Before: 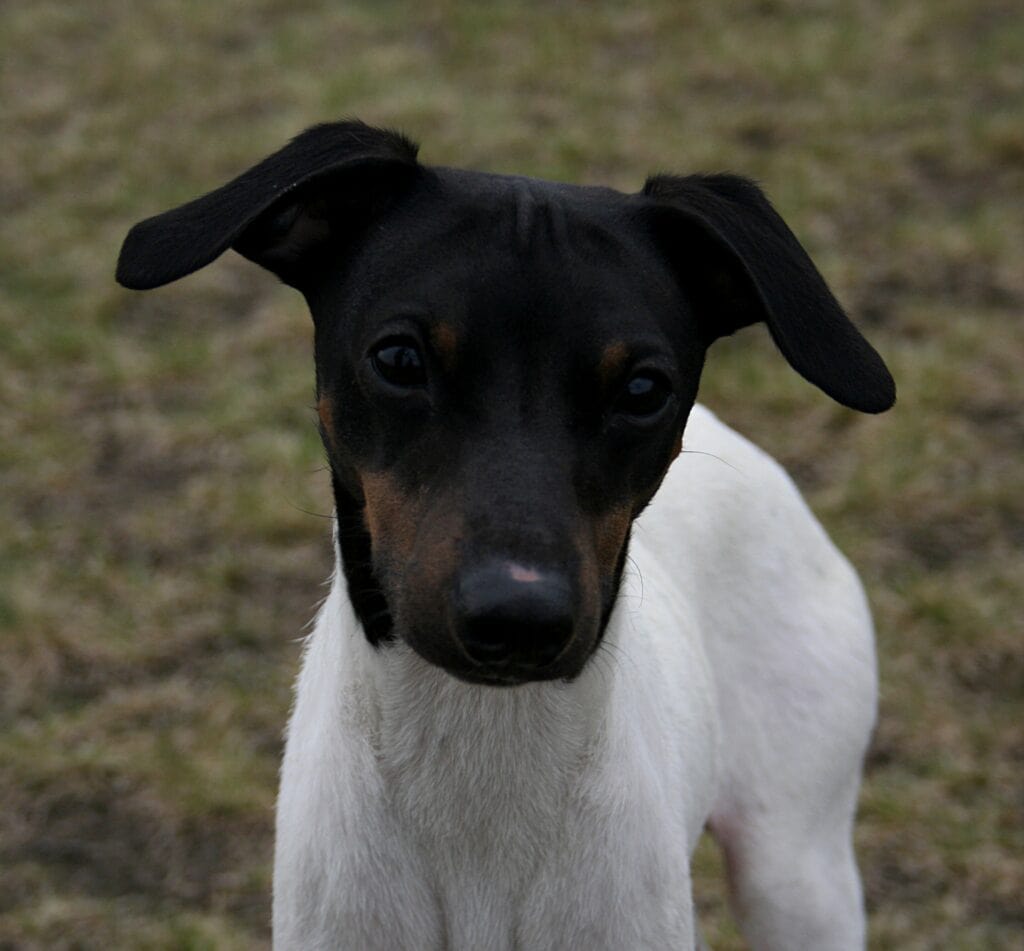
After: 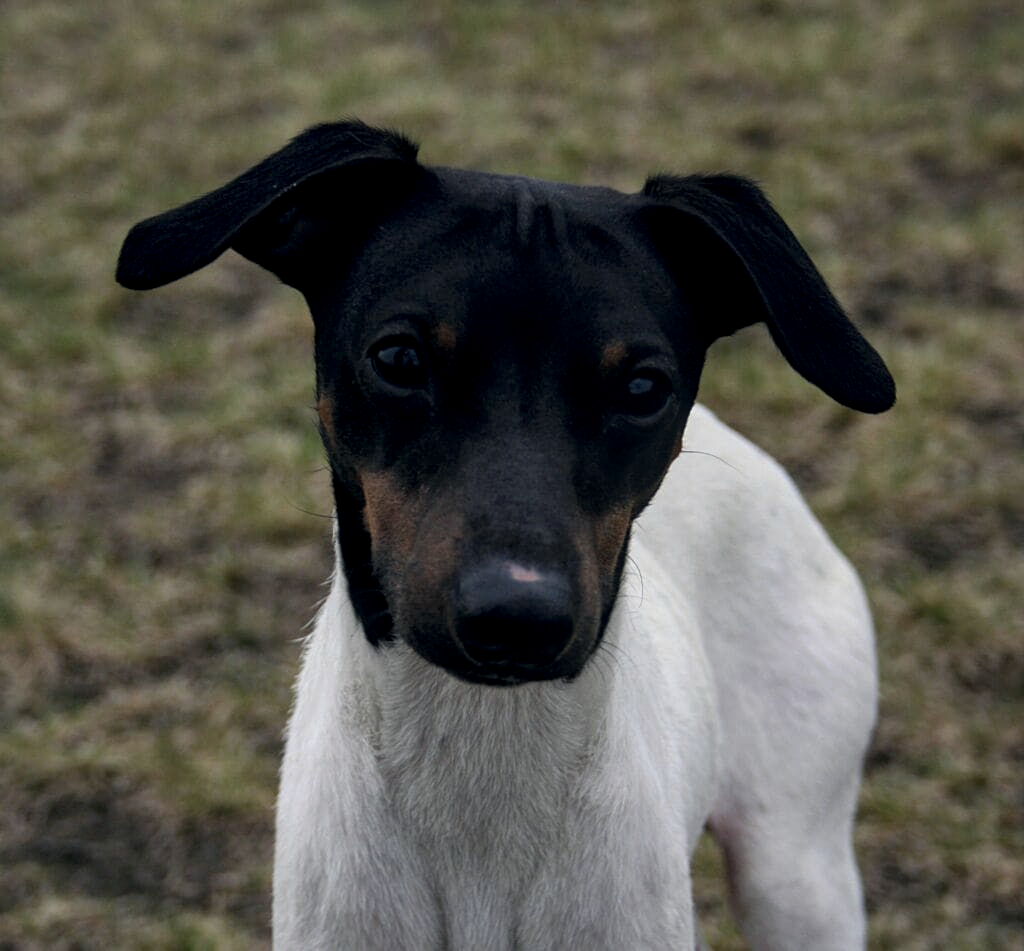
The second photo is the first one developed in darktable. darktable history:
local contrast: highlights 61%, detail 143%, midtone range 0.428
color correction: highlights a* 0.207, highlights b* 2.7, shadows a* -0.874, shadows b* -4.78
